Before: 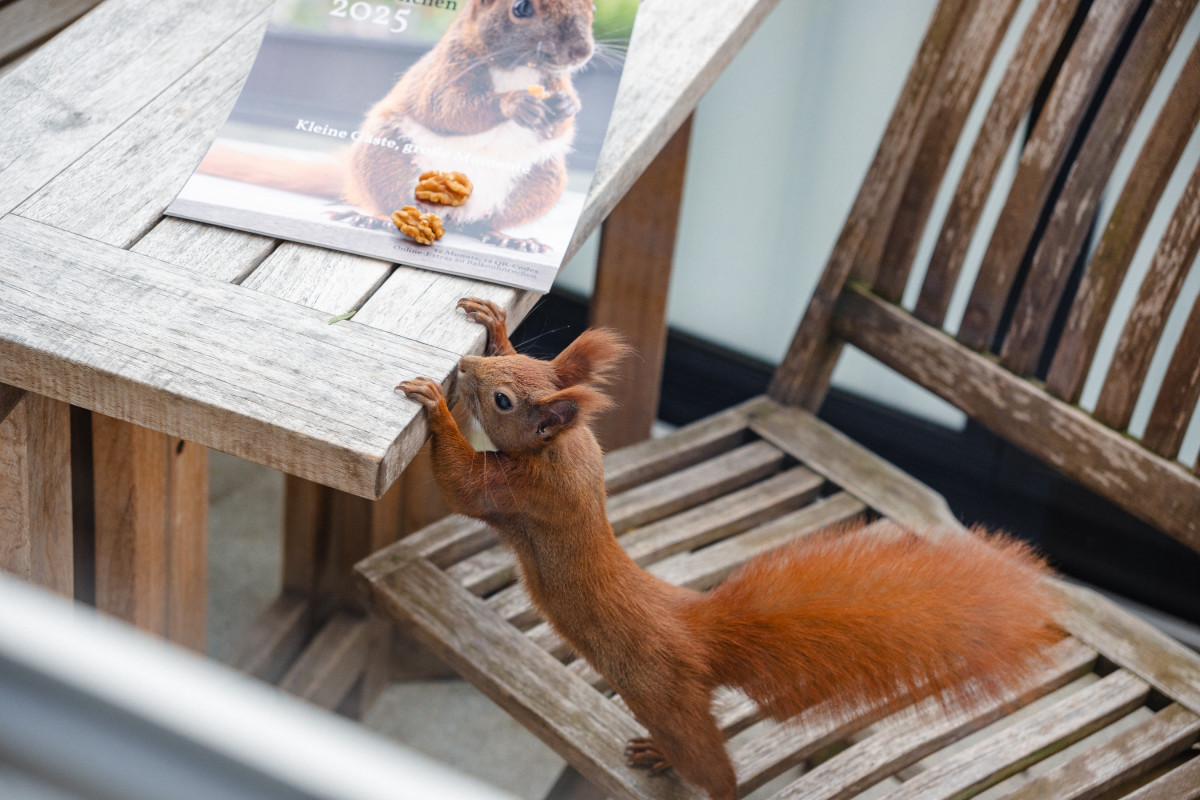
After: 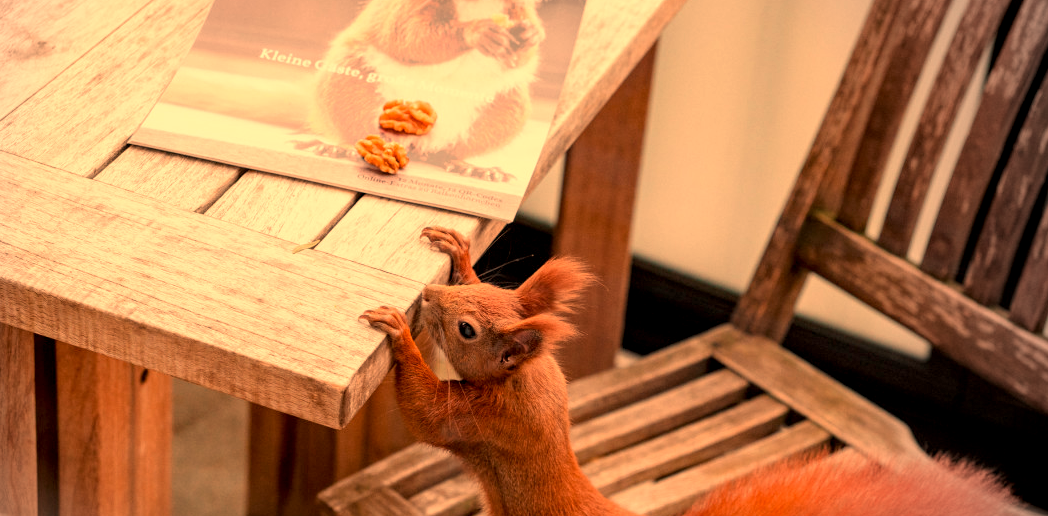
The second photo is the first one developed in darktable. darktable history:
white balance: red 1.467, blue 0.684
crop: left 3.015%, top 8.969%, right 9.647%, bottom 26.457%
exposure: black level correction 0.009, exposure -0.159 EV, compensate highlight preservation false
local contrast: highlights 100%, shadows 100%, detail 120%, midtone range 0.2
vignetting: center (-0.15, 0.013)
